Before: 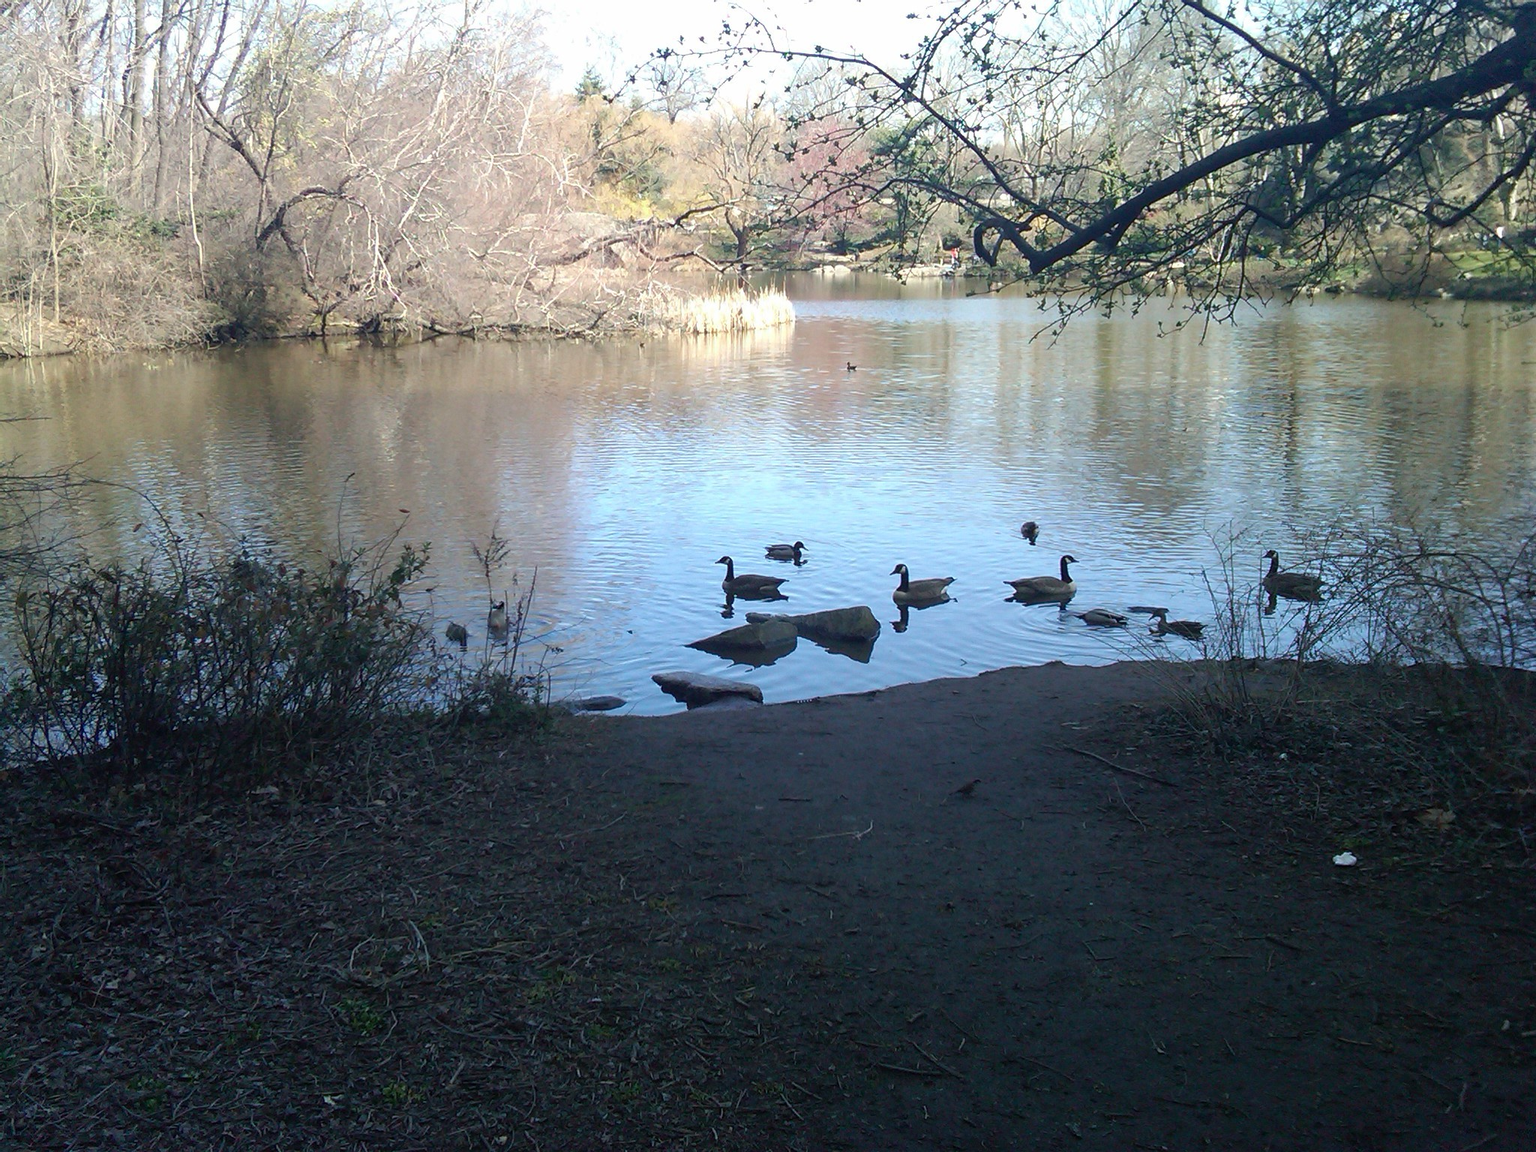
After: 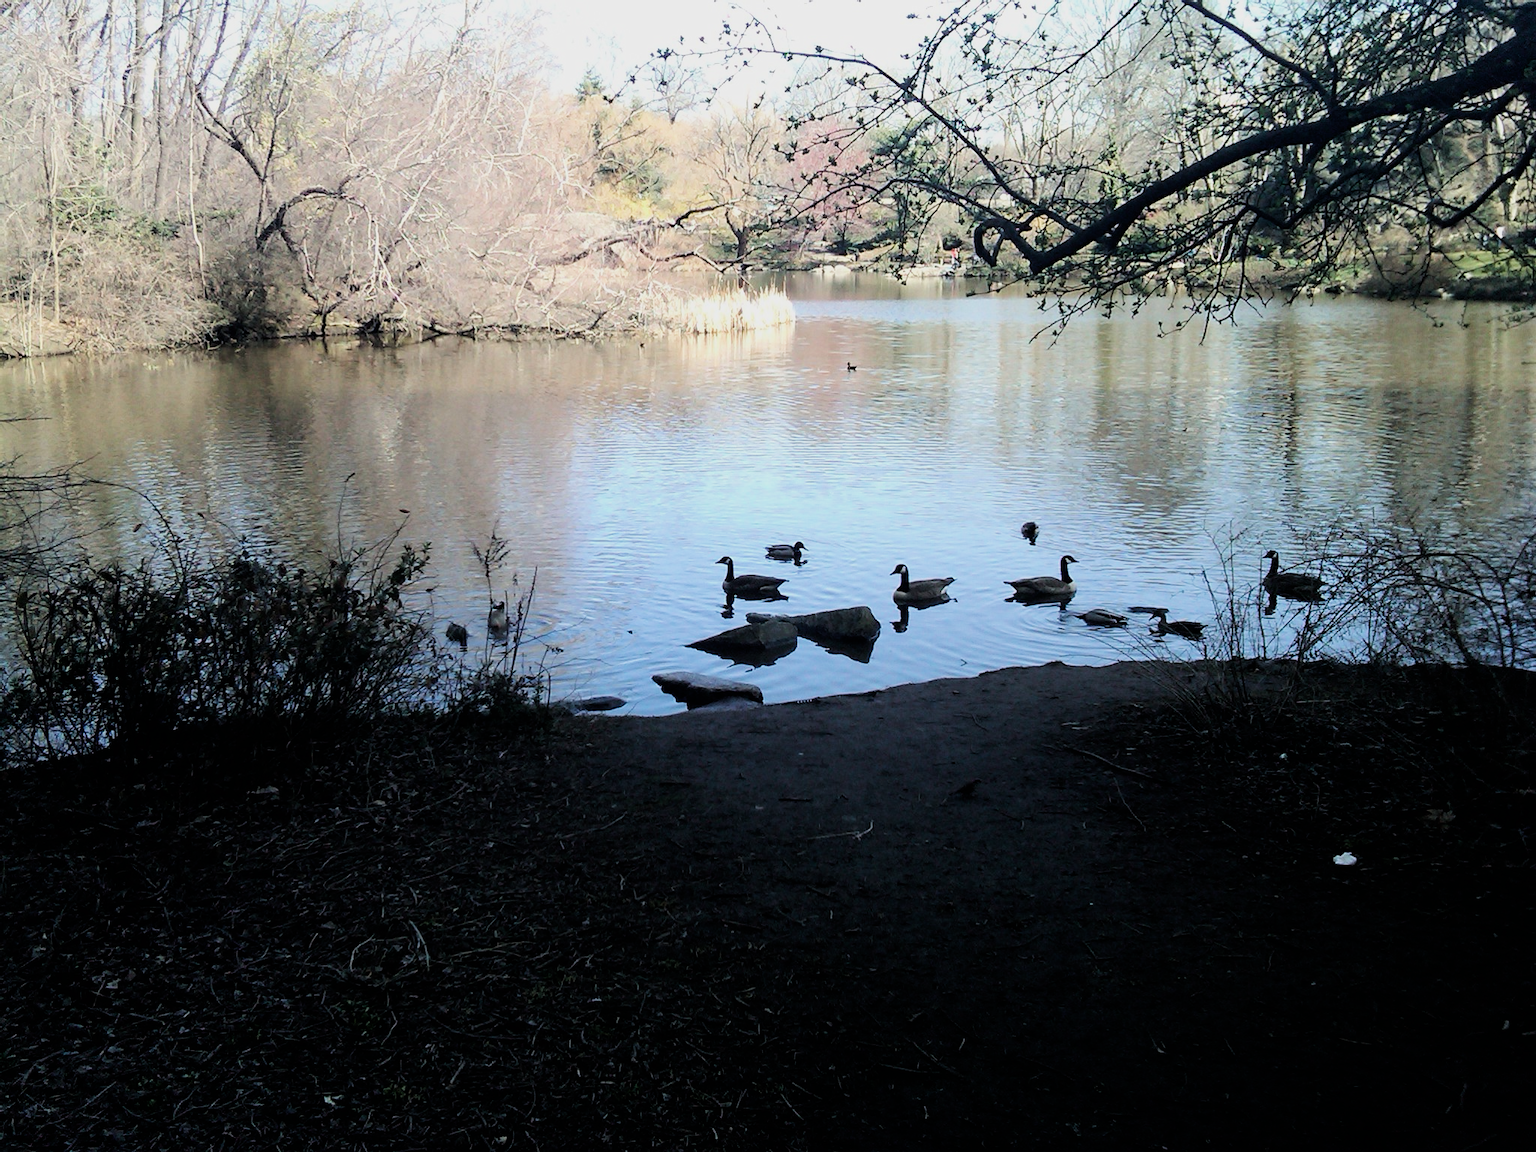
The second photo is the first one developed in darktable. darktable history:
filmic rgb: black relative exposure -5.08 EV, white relative exposure 3.99 EV, threshold 2.95 EV, hardness 2.9, contrast 1.505, enable highlight reconstruction true
